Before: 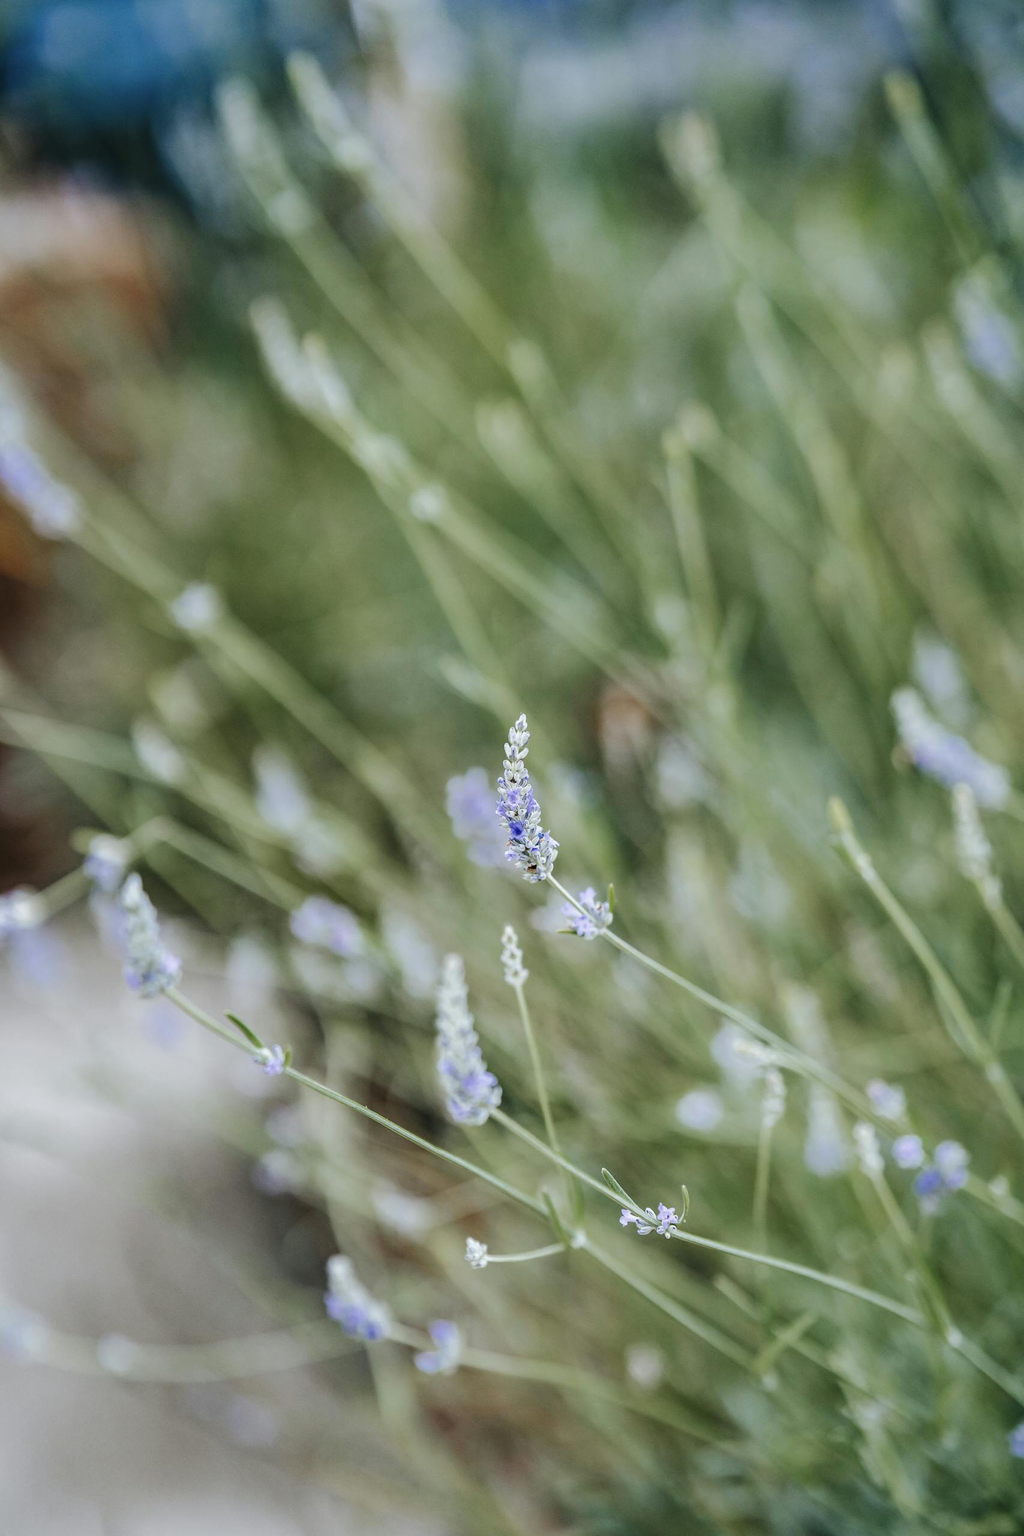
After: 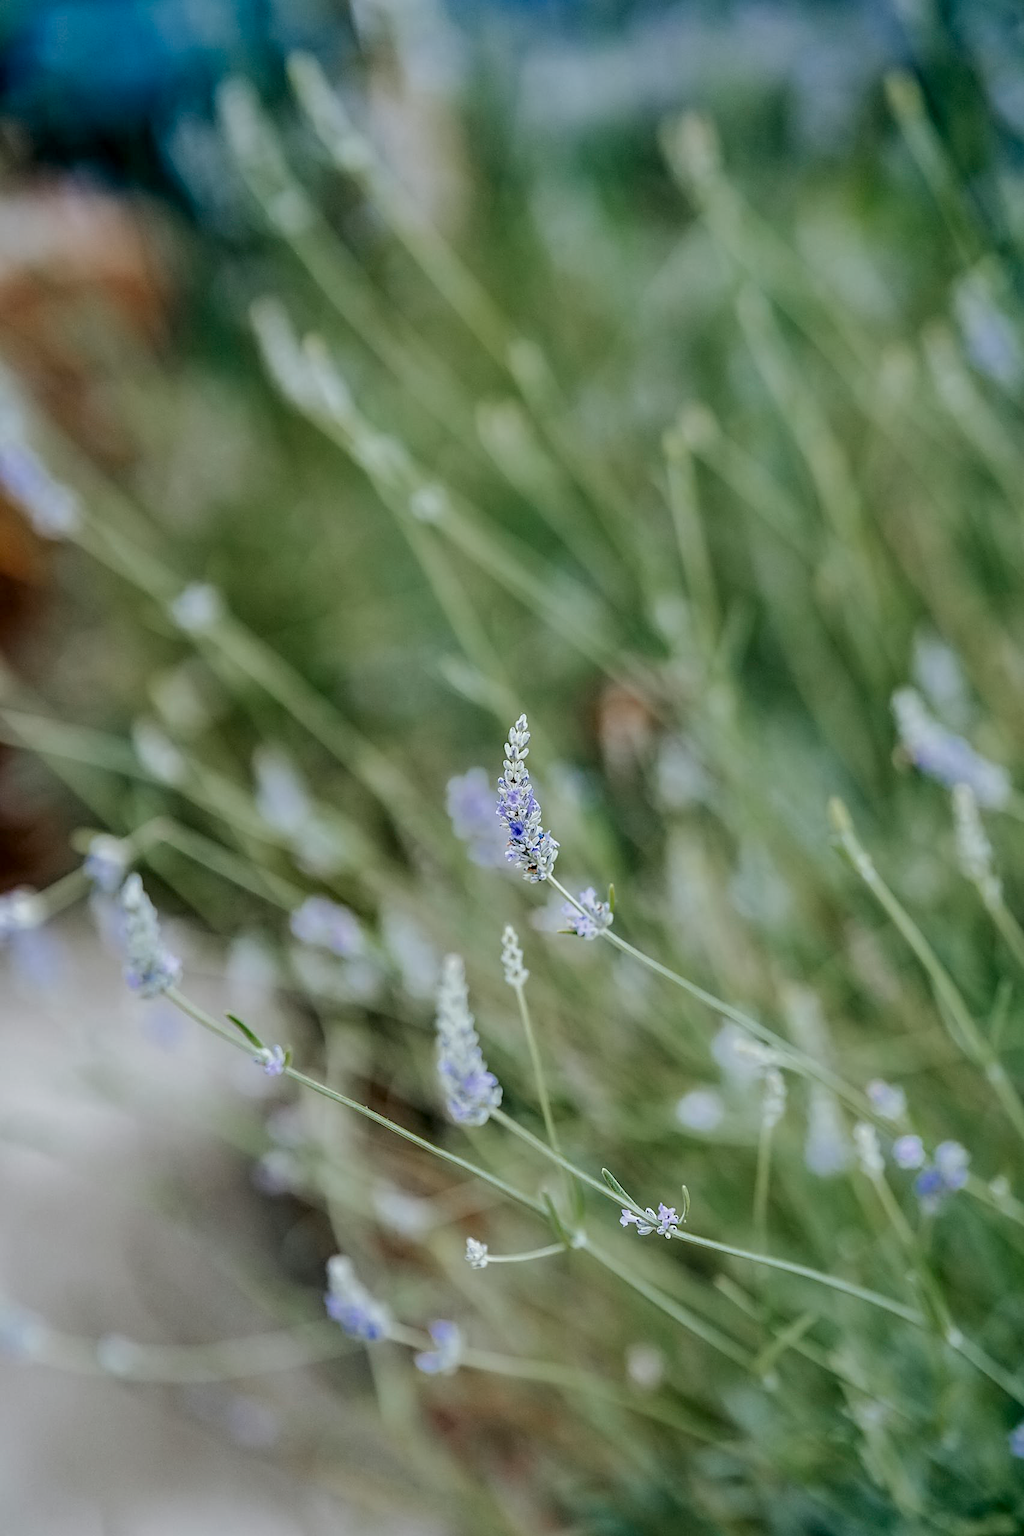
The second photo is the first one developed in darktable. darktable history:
exposure: black level correction 0.006, exposure -0.226 EV, compensate highlight preservation false
contrast equalizer: y [[0.5 ×6], [0.5 ×6], [0.5 ×6], [0 ×6], [0, 0, 0, 0.581, 0.011, 0]]
sharpen: on, module defaults
